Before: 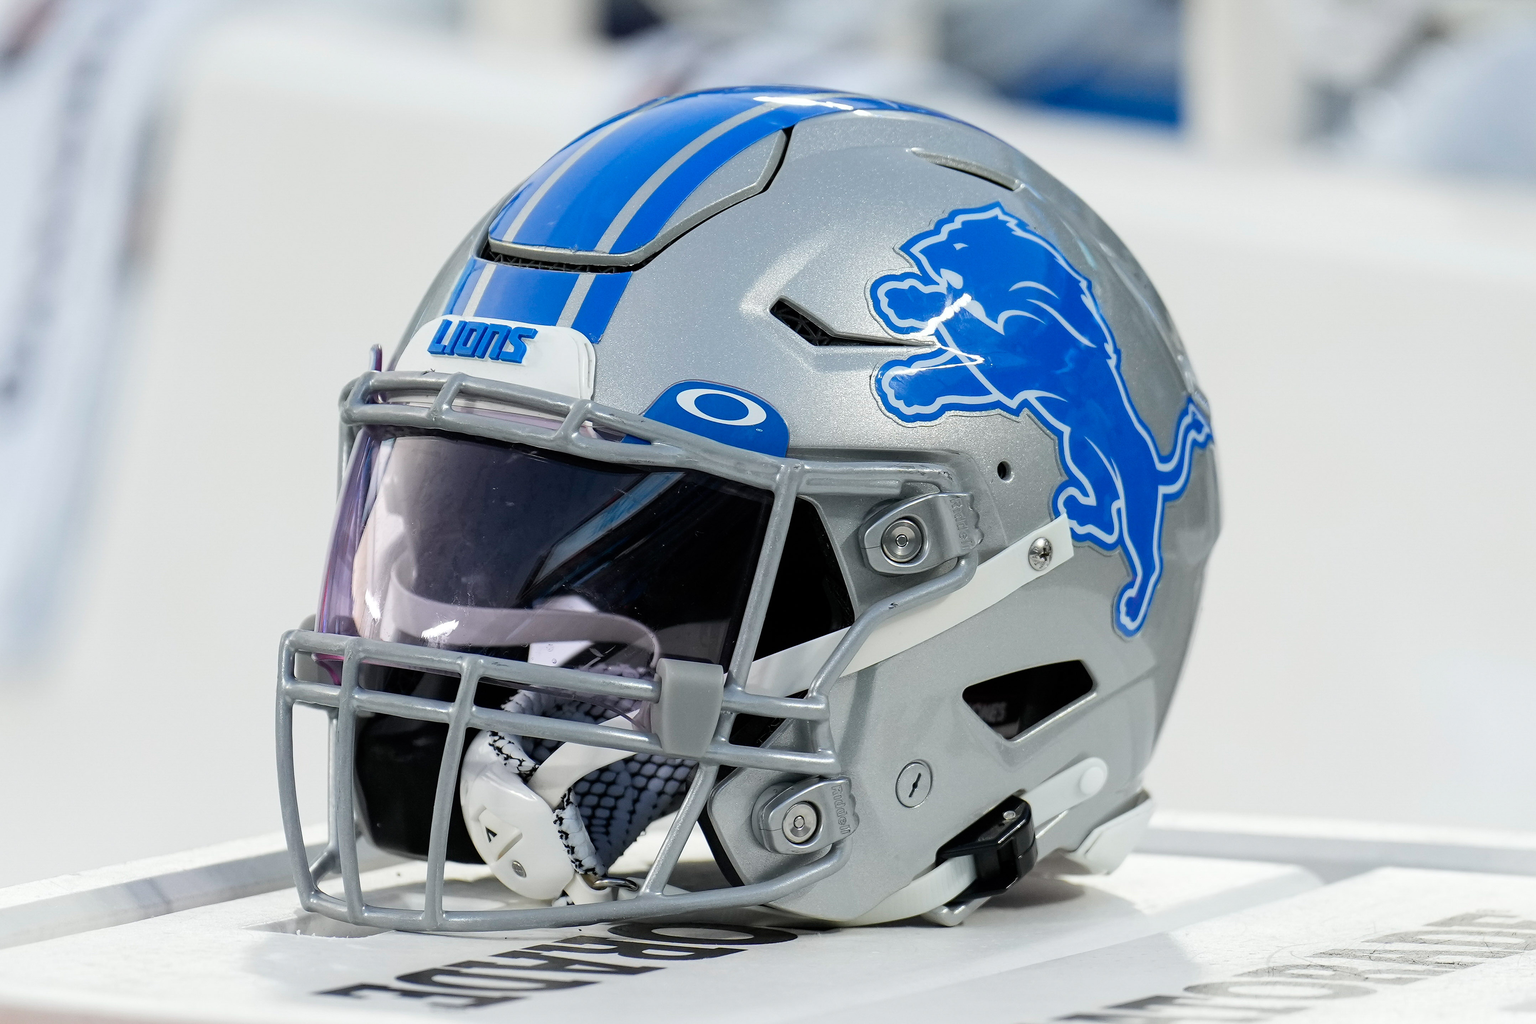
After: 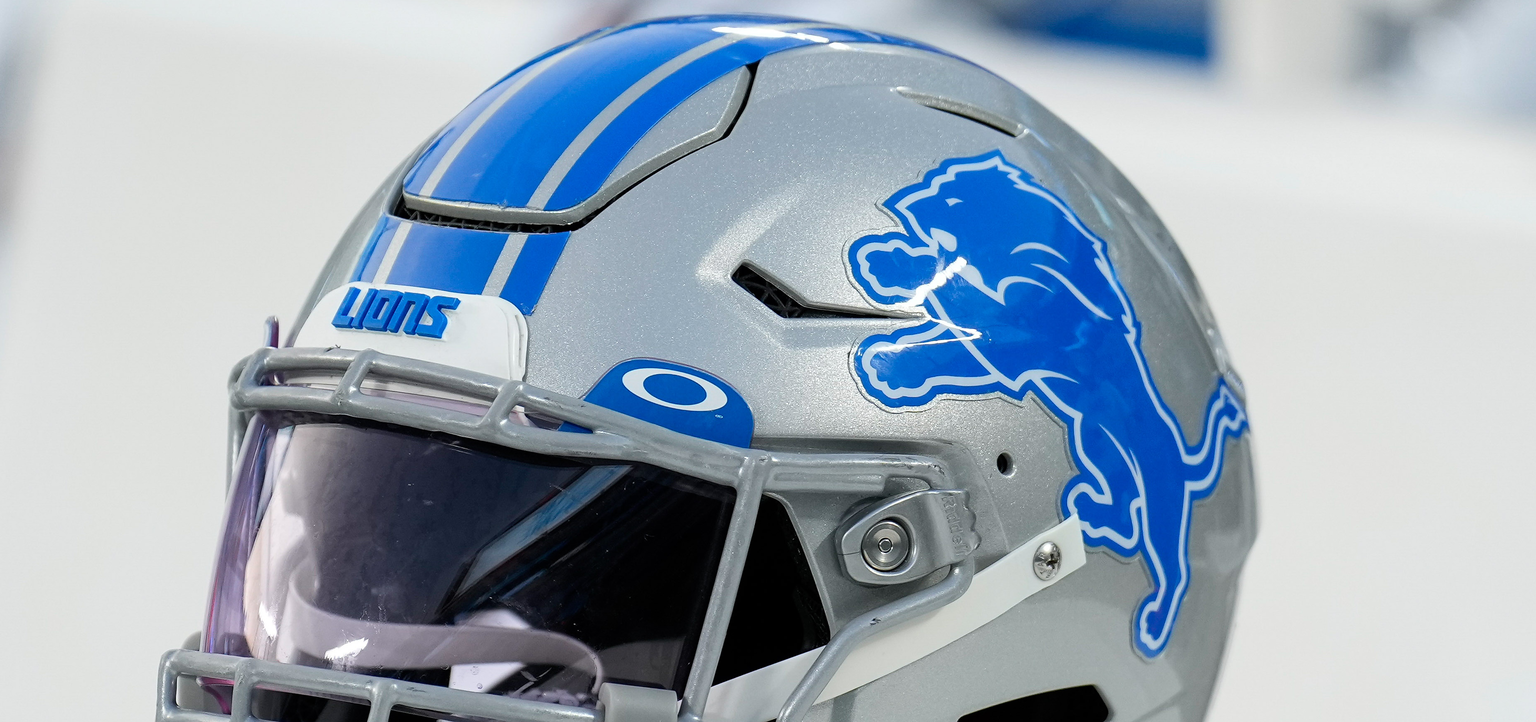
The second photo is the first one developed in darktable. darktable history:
crop and rotate: left 9.345%, top 7.22%, right 4.982%, bottom 32.331%
